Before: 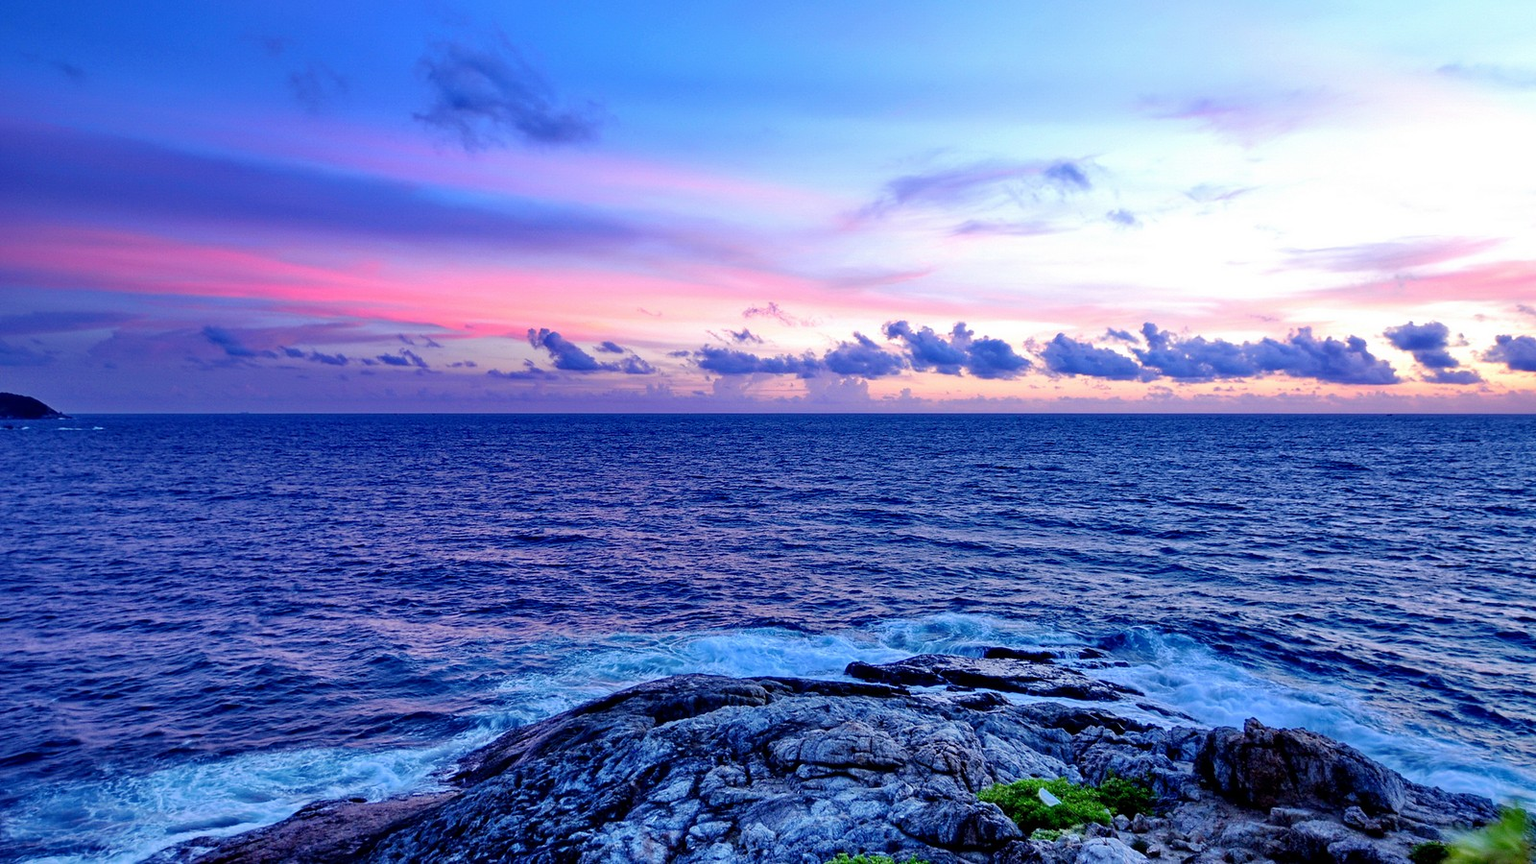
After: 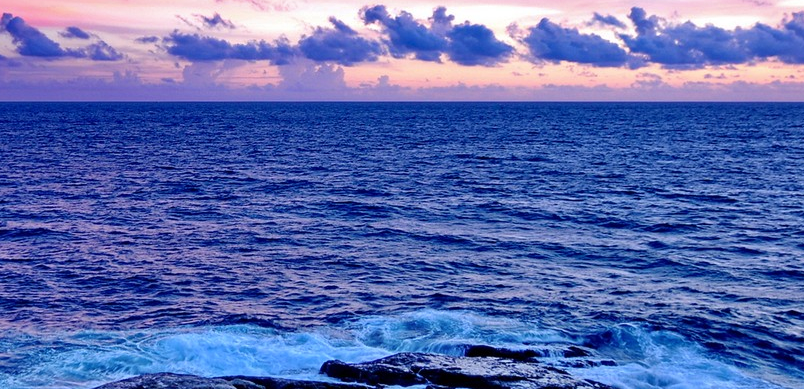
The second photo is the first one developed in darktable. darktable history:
shadows and highlights: shadows 32.83, highlights -47.7, soften with gaussian
crop: left 35.03%, top 36.625%, right 14.663%, bottom 20.057%
